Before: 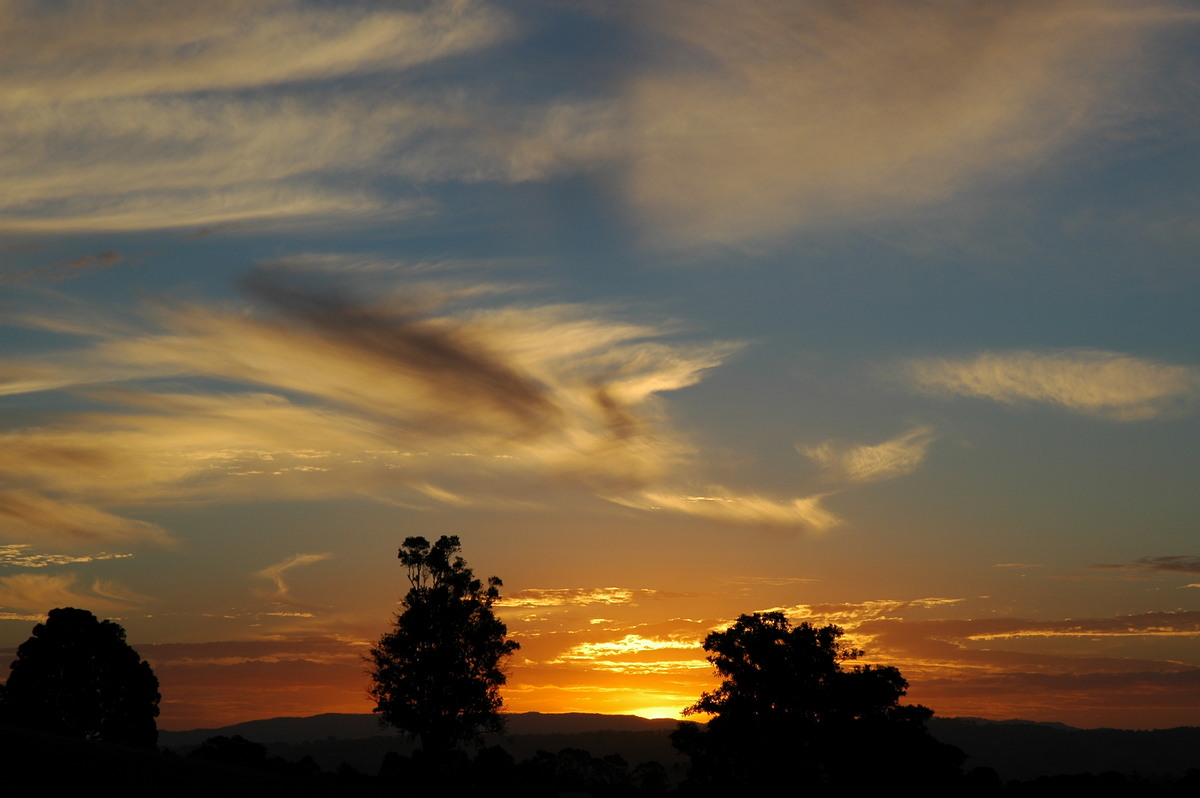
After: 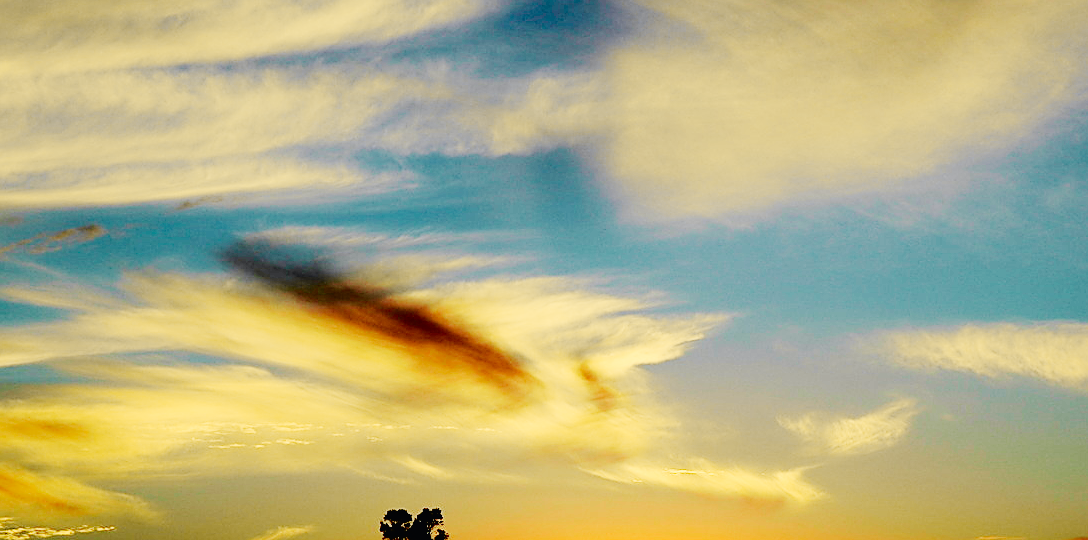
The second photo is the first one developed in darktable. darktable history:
crop: left 1.509%, top 3.452%, right 7.696%, bottom 28.452%
tone curve: curves: ch0 [(0, 0.011) (0.053, 0.026) (0.174, 0.115) (0.398, 0.444) (0.673, 0.775) (0.829, 0.906) (0.991, 0.981)]; ch1 [(0, 0) (0.276, 0.206) (0.409, 0.383) (0.473, 0.458) (0.492, 0.499) (0.521, 0.502) (0.546, 0.543) (0.585, 0.617) (0.659, 0.686) (0.78, 0.8) (1, 1)]; ch2 [(0, 0) (0.438, 0.449) (0.473, 0.469) (0.503, 0.5) (0.523, 0.538) (0.562, 0.598) (0.612, 0.635) (0.695, 0.713) (1, 1)], color space Lab, independent channels, preserve colors none
white balance: red 0.978, blue 0.999
base curve: curves: ch0 [(0, 0) (0.036, 0.01) (0.123, 0.254) (0.258, 0.504) (0.507, 0.748) (1, 1)], preserve colors none
sharpen: on, module defaults
